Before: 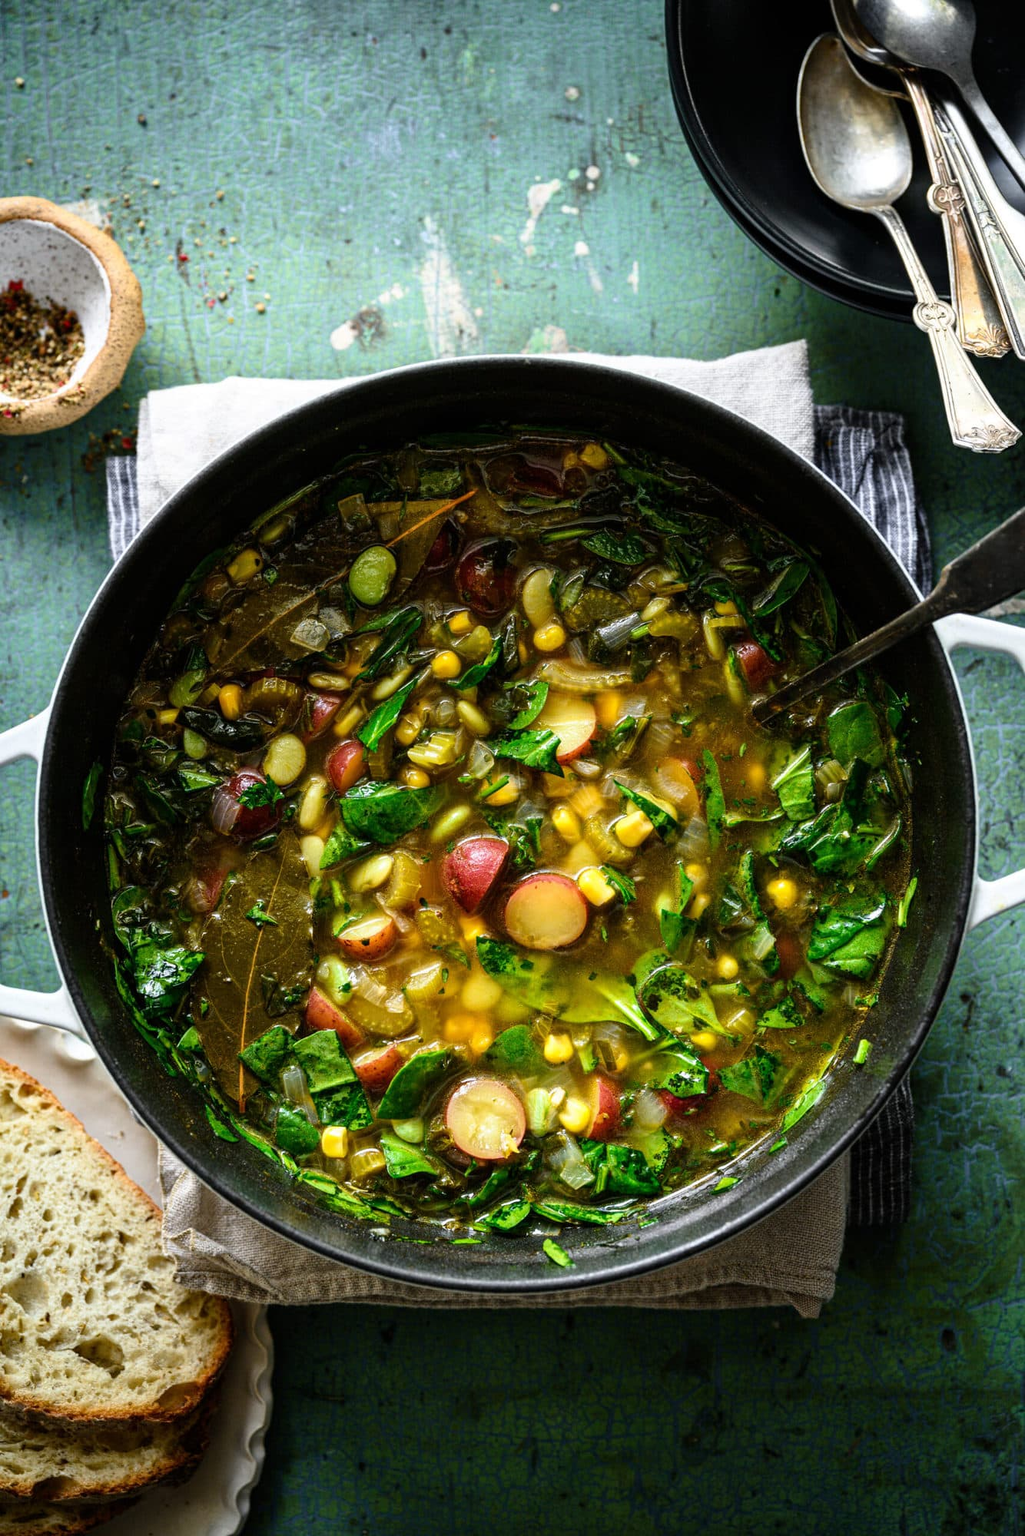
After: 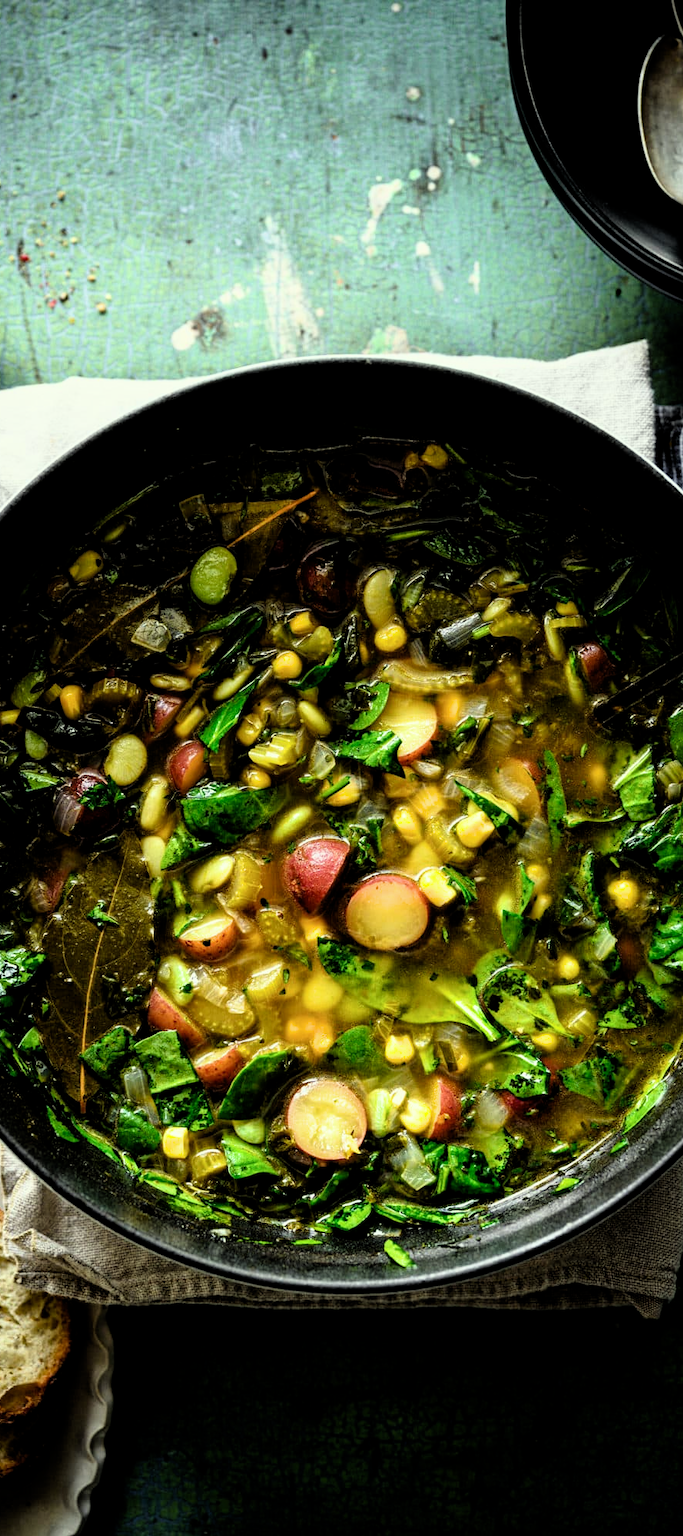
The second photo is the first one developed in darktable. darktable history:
exposure: compensate highlight preservation false
crop and rotate: left 15.559%, right 17.777%
tone equalizer: on, module defaults
color correction: highlights a* -4.5, highlights b* 7.22
filmic rgb: middle gray luminance 8.7%, black relative exposure -6.3 EV, white relative exposure 2.73 EV, target black luminance 0%, hardness 4.77, latitude 73.24%, contrast 1.331, shadows ↔ highlights balance 9.62%, color science v6 (2022)
